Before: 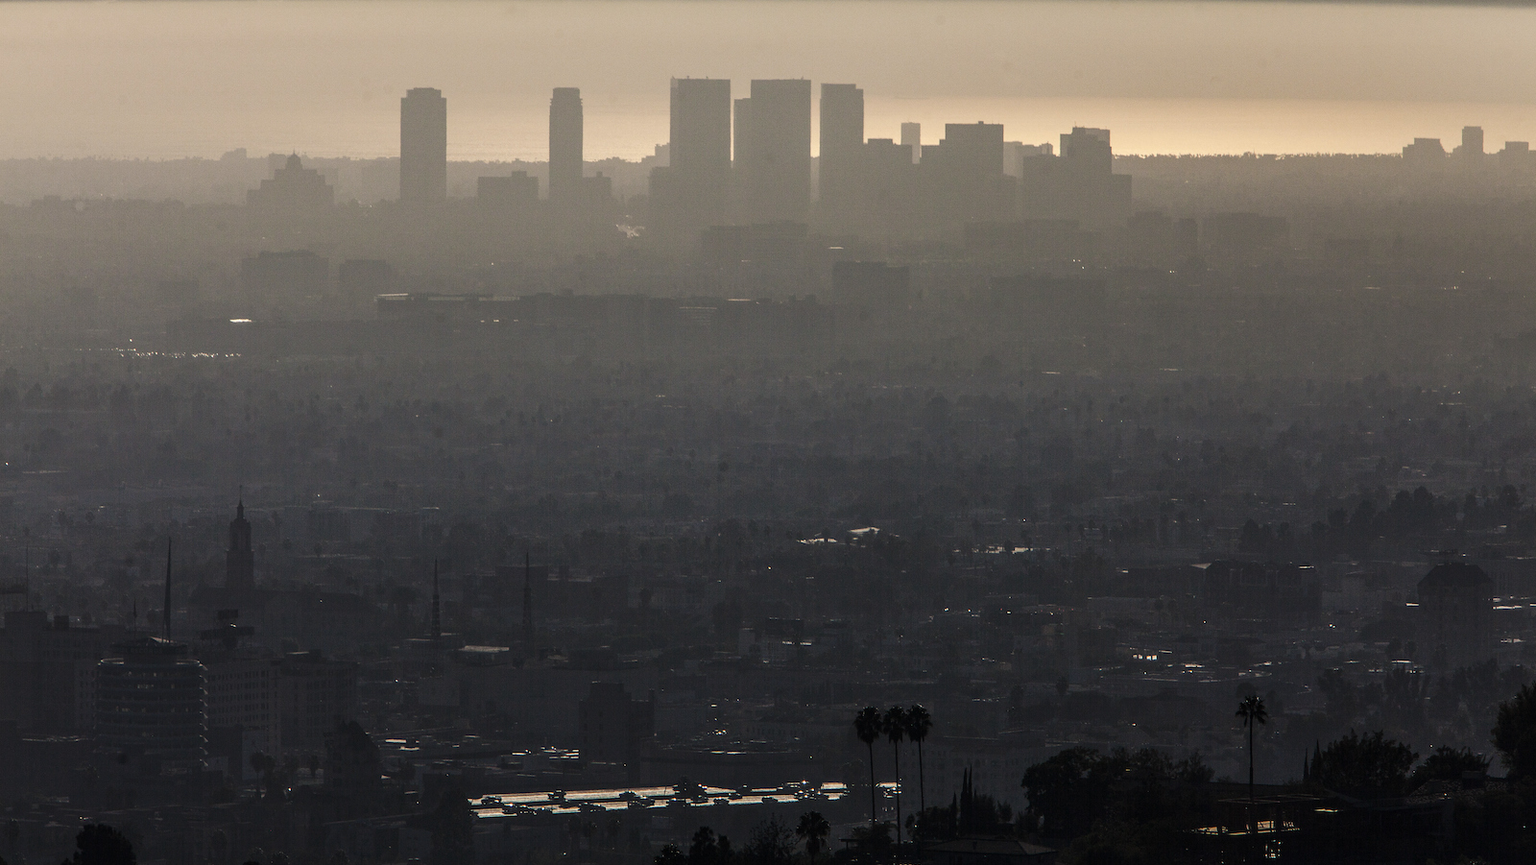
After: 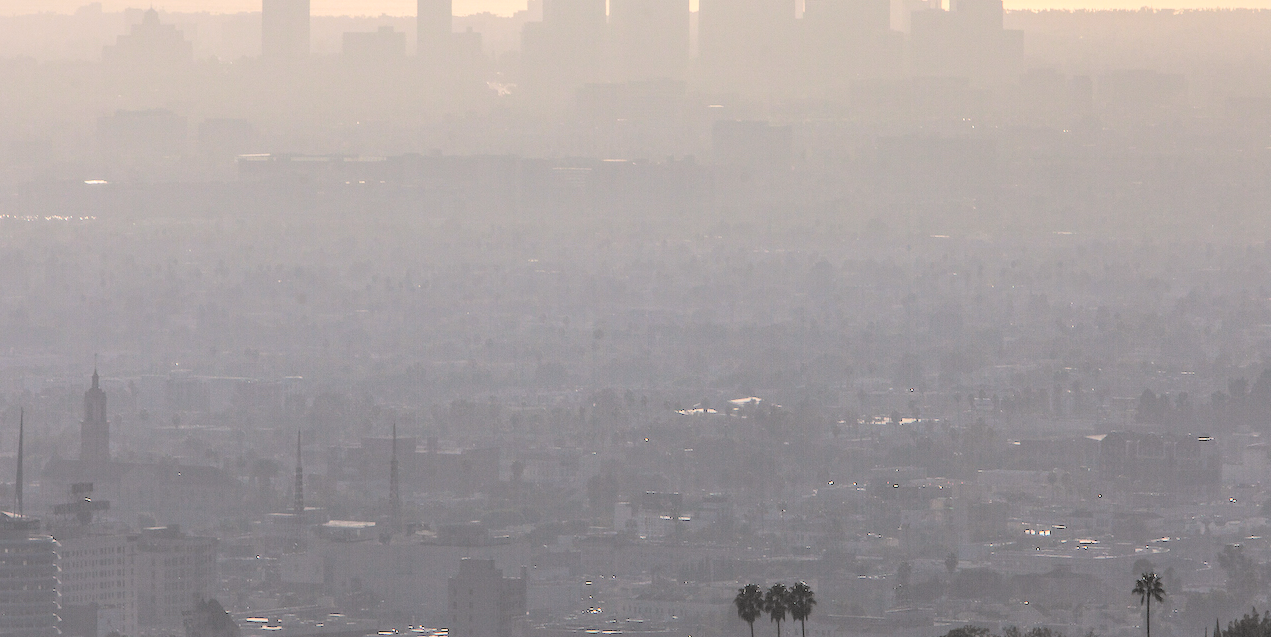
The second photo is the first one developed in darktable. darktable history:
color correction: highlights a* 3.12, highlights b* -1.55, shadows a* -0.101, shadows b* 2.52, saturation 0.98
contrast brightness saturation: brightness 1
crop: left 9.712%, top 16.928%, right 10.845%, bottom 12.332%
